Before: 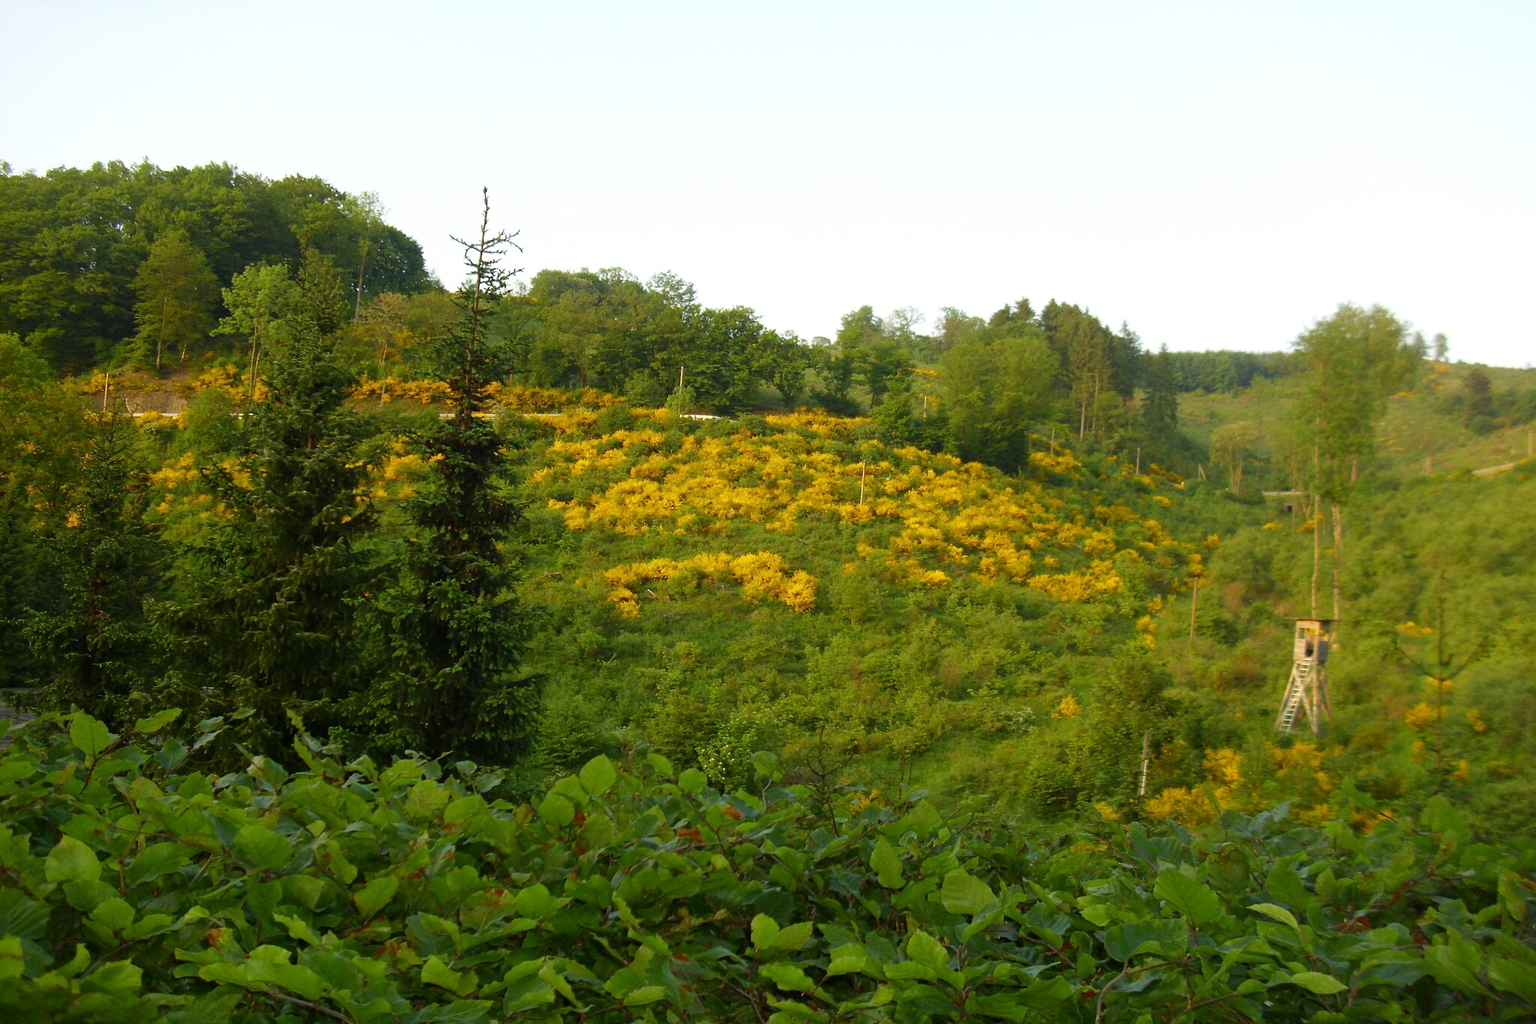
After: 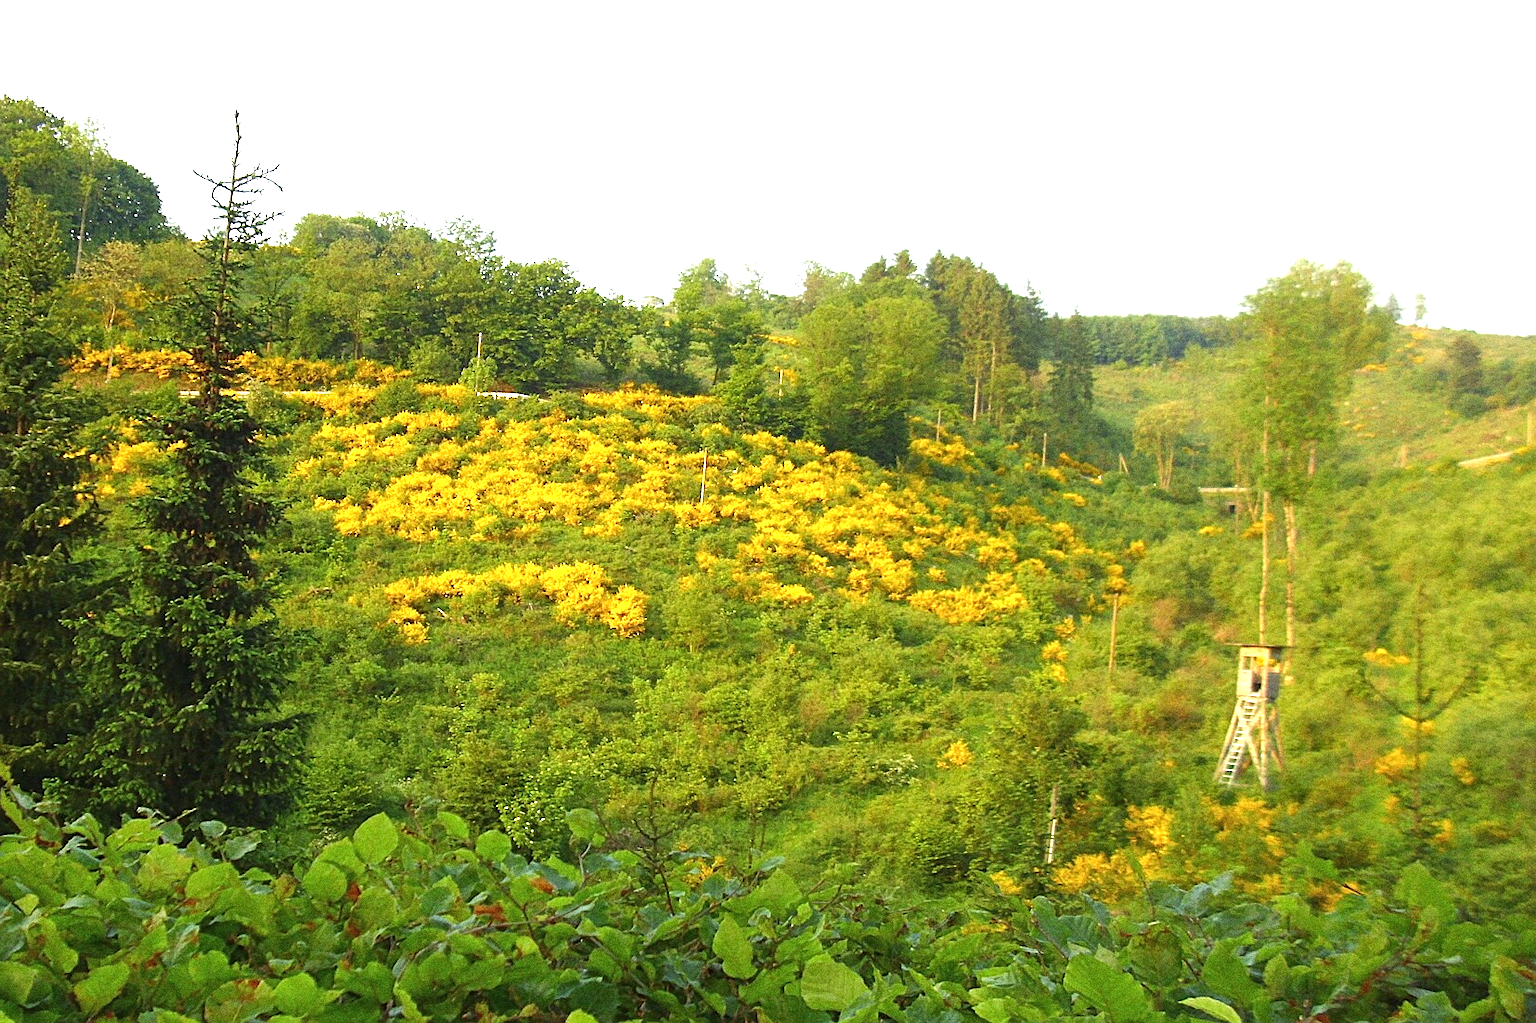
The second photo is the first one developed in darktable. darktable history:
exposure: black level correction -0.002, exposure 1.115 EV, compensate highlight preservation false
crop: left 19.159%, top 9.58%, bottom 9.58%
sharpen: on, module defaults
grain: coarseness 0.09 ISO, strength 40%
local contrast: highlights 100%, shadows 100%, detail 120%, midtone range 0.2
